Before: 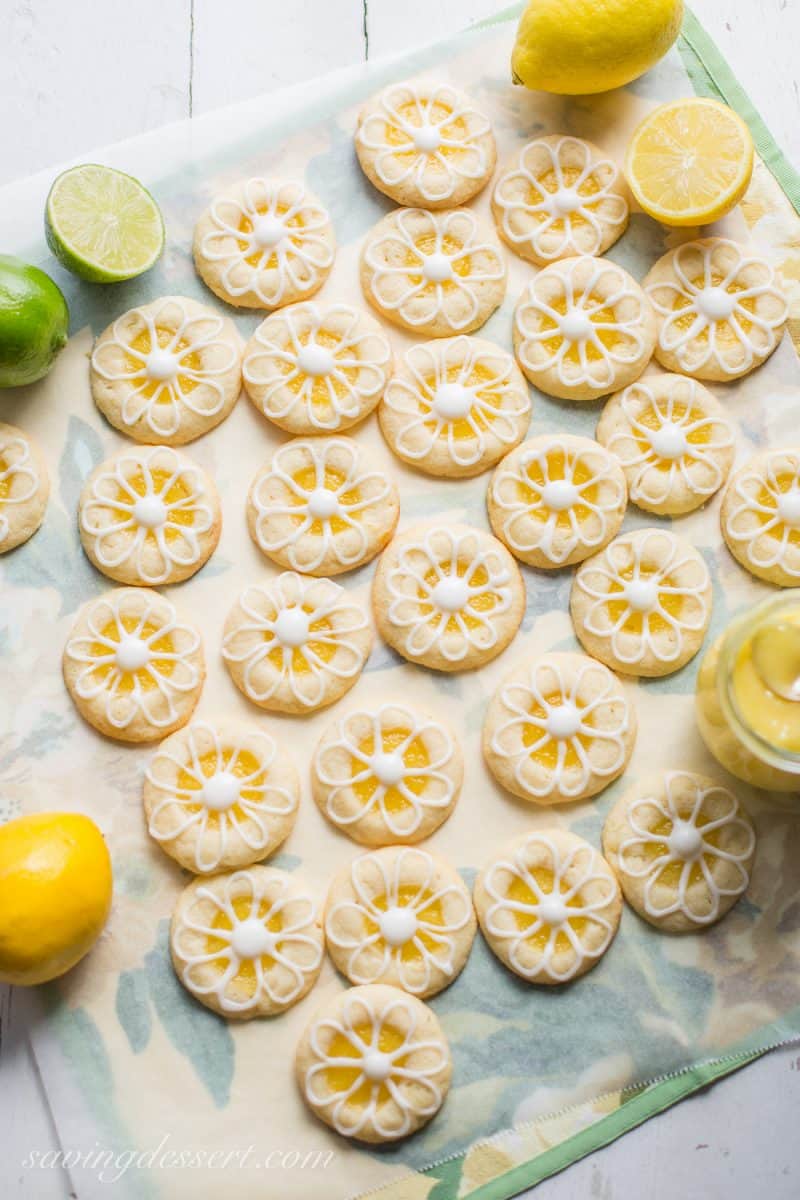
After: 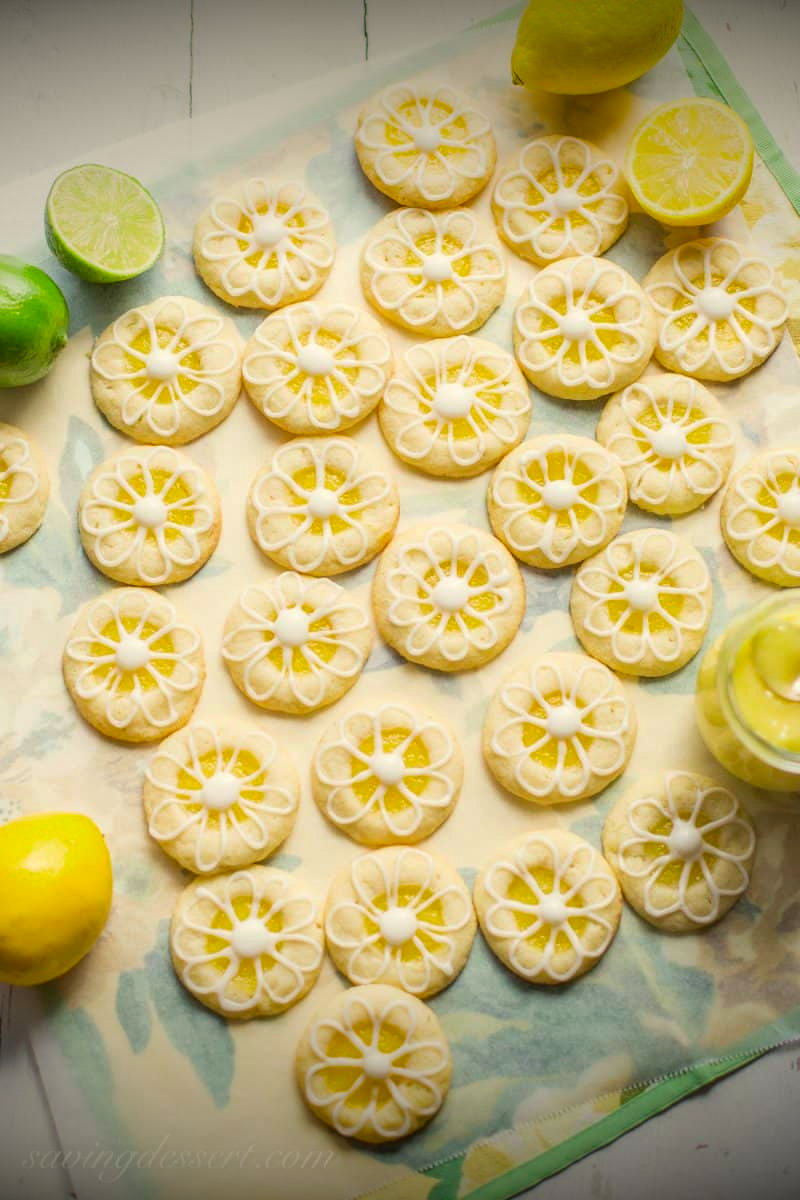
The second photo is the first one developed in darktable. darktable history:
vignetting: fall-off start 98.29%, fall-off radius 100%, brightness -1, saturation 0.5, width/height ratio 1.428
color zones: curves: ch1 [(0.113, 0.438) (0.75, 0.5)]; ch2 [(0.12, 0.526) (0.75, 0.5)]
color correction: saturation 1.32
white balance: red 1.029, blue 0.92
